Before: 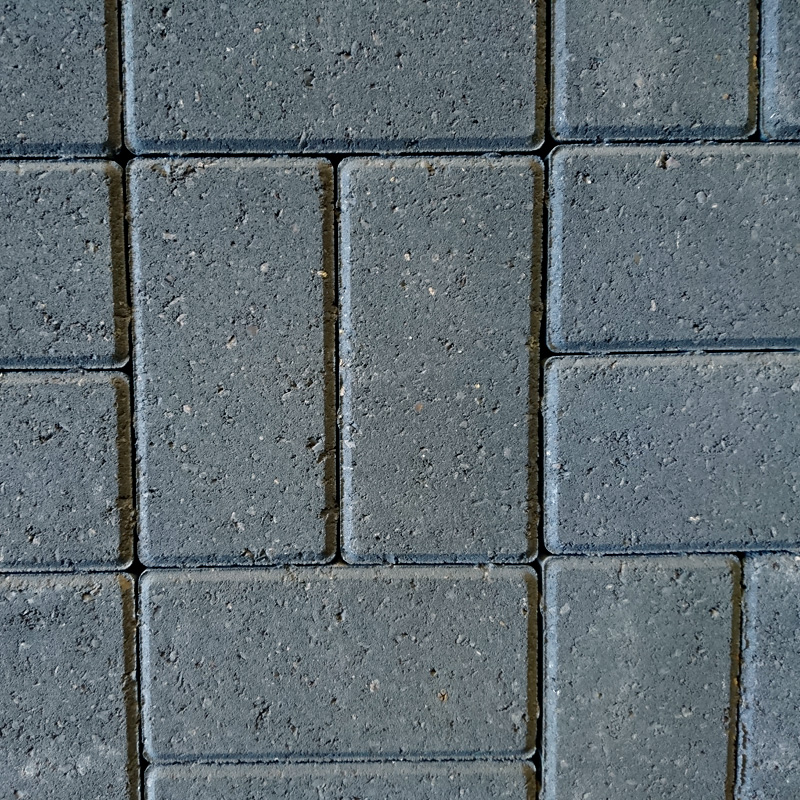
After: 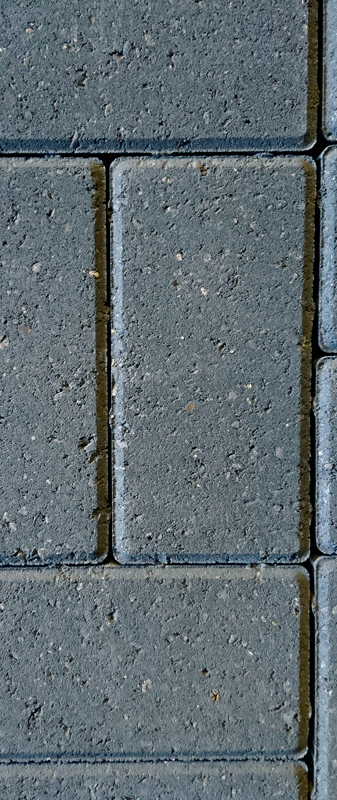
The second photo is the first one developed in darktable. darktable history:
color balance rgb: perceptual saturation grading › global saturation 20%, perceptual saturation grading › highlights -25%, perceptual saturation grading › shadows 25%
crop: left 28.583%, right 29.231%
